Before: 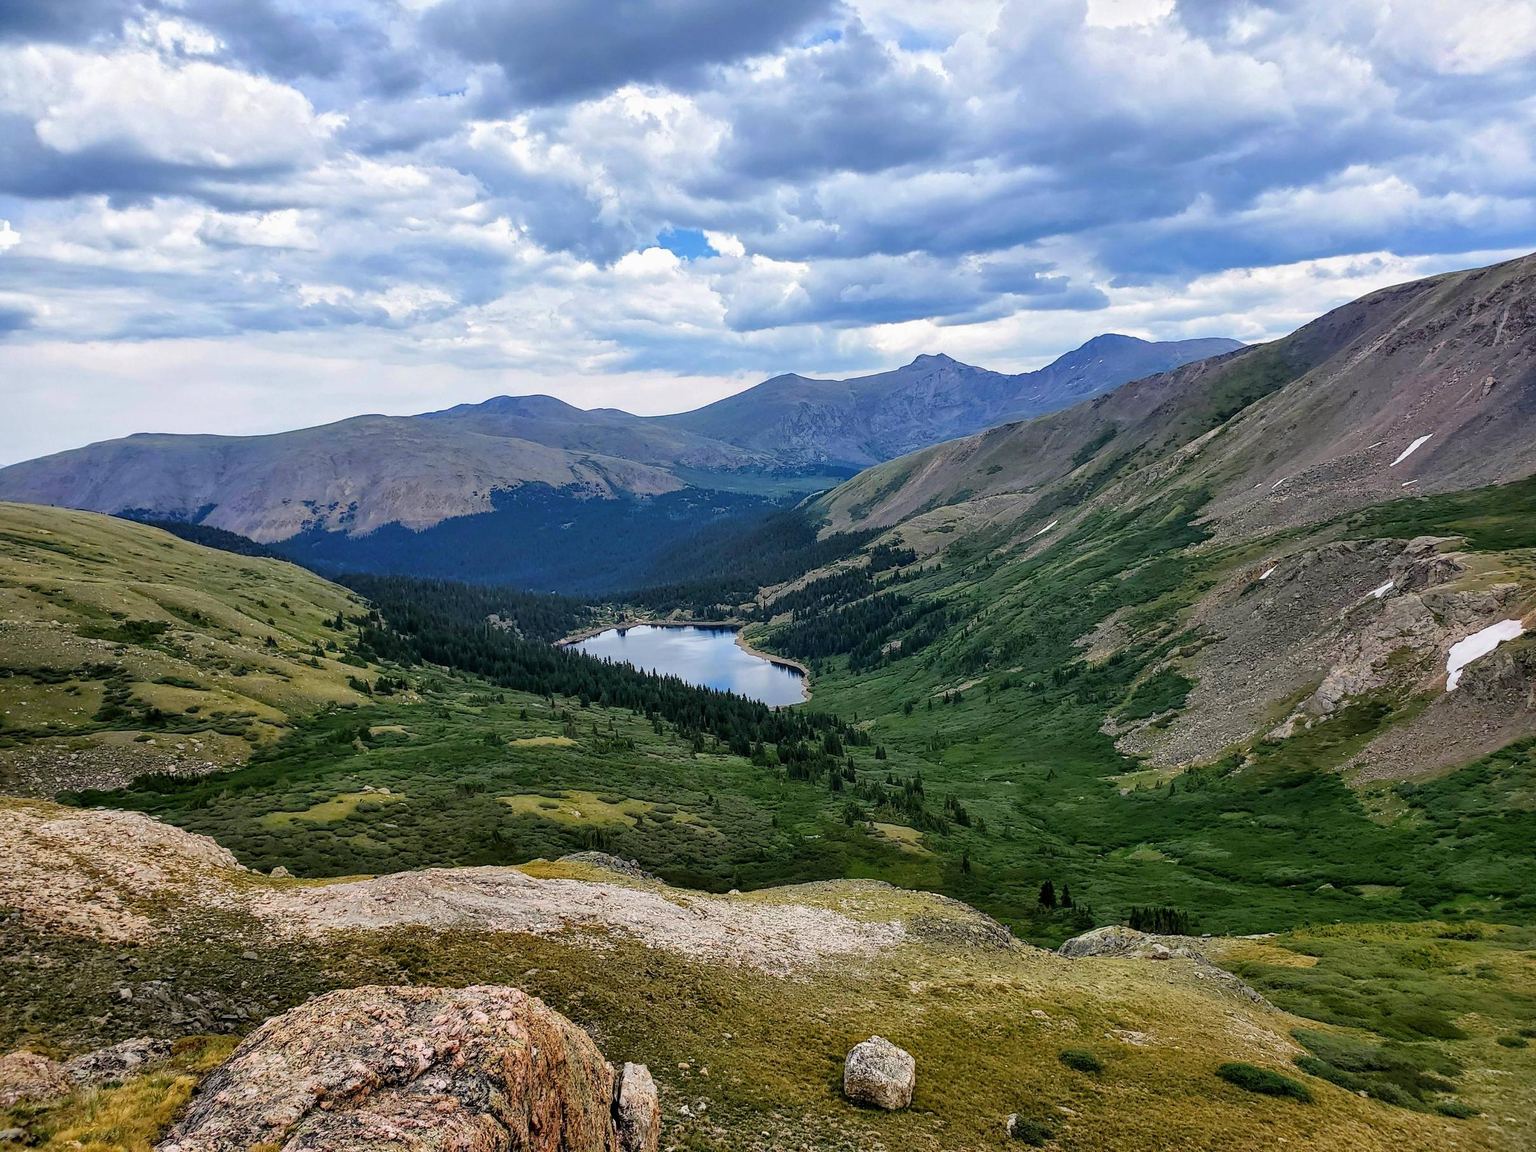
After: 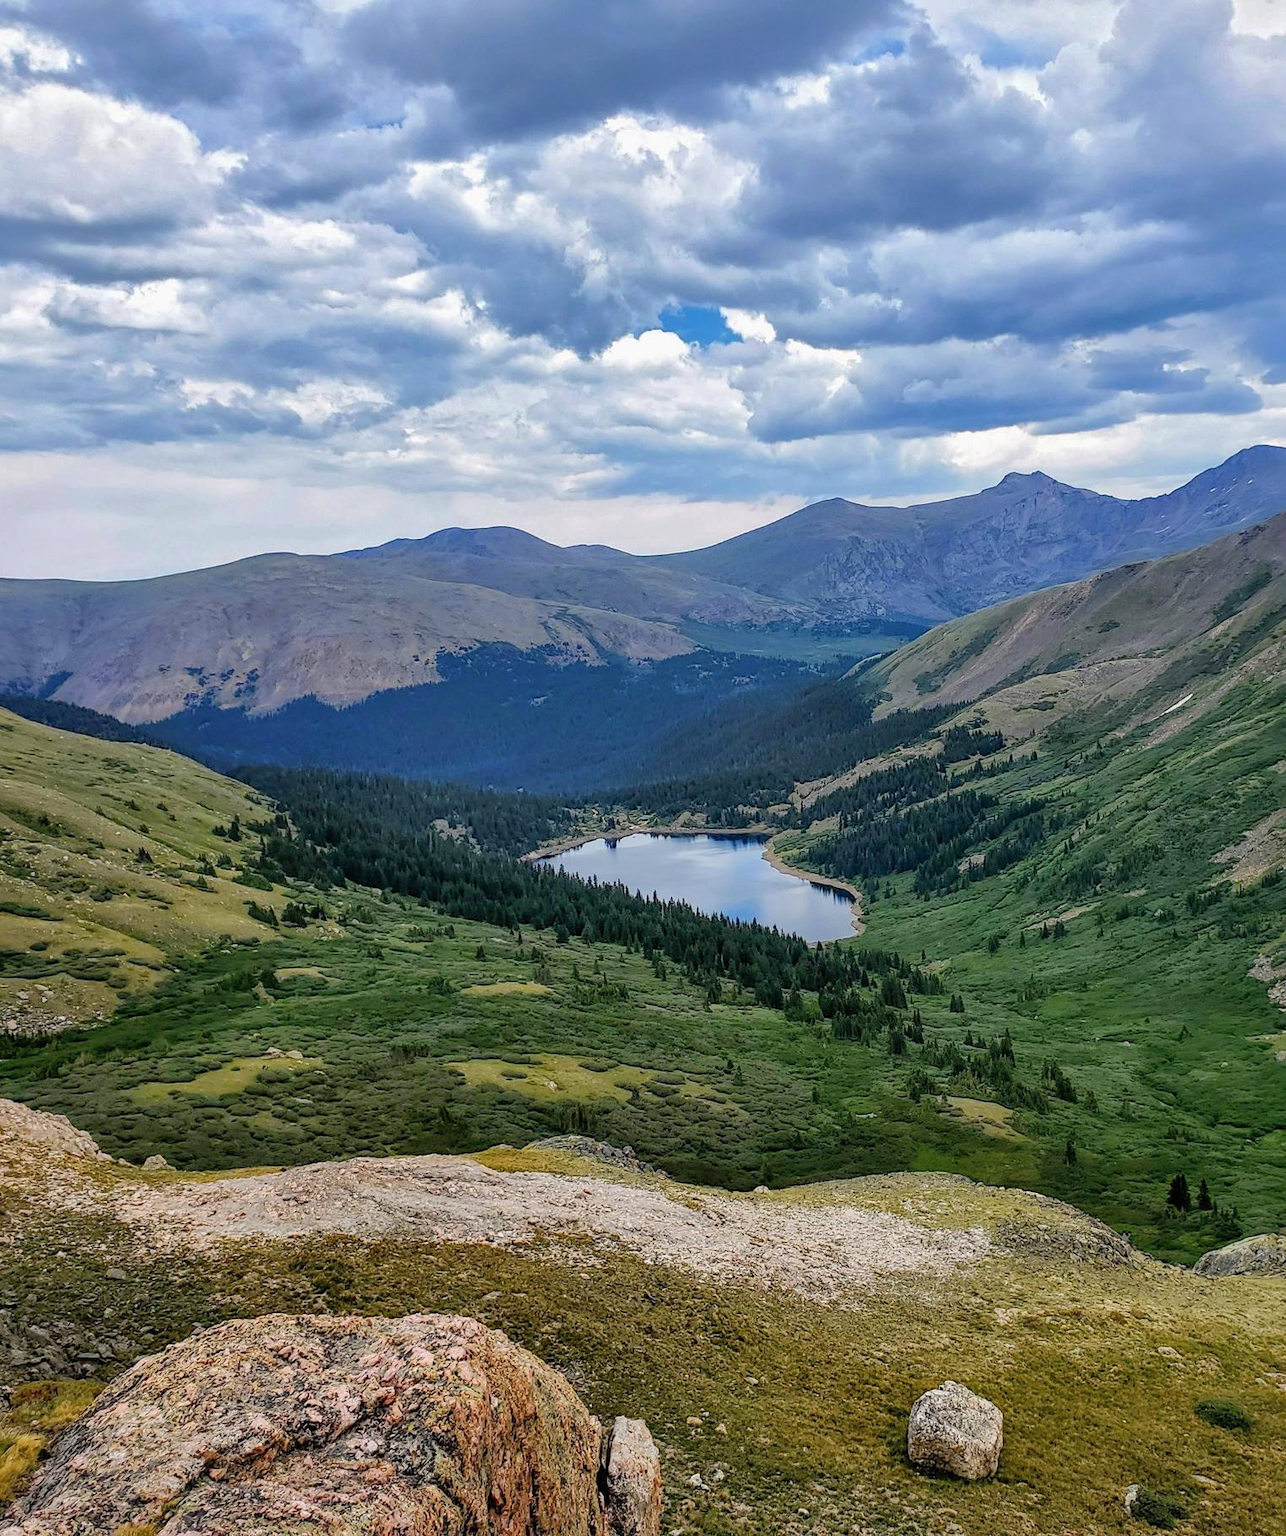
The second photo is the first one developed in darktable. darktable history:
shadows and highlights: on, module defaults
crop: left 10.644%, right 26.528%
